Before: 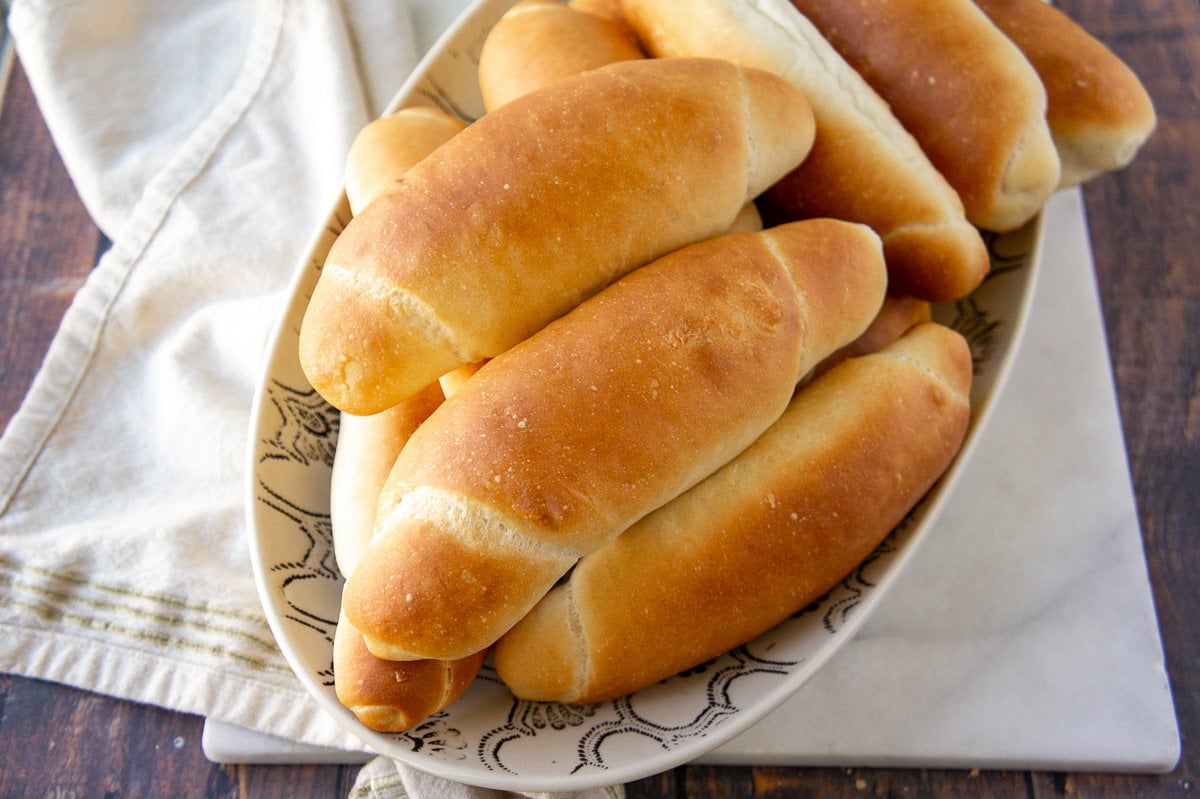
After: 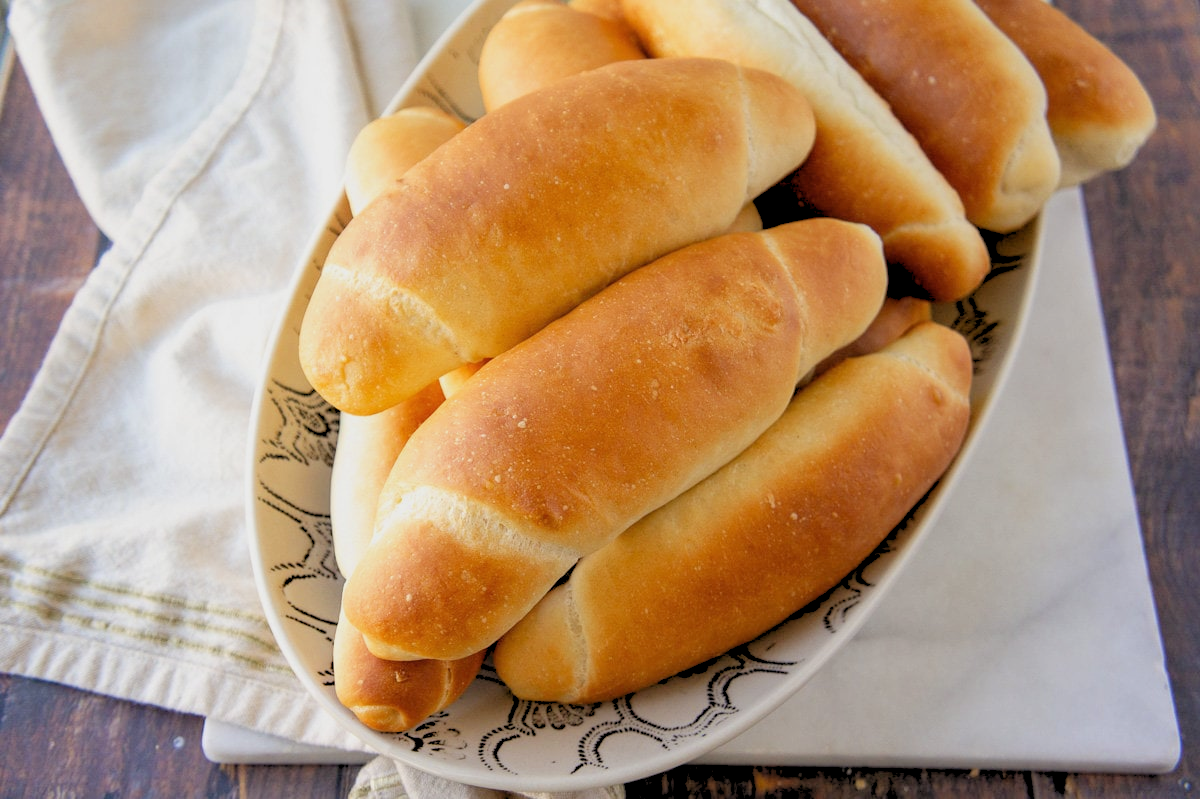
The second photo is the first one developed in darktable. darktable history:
rgb levels: preserve colors sum RGB, levels [[0.038, 0.433, 0.934], [0, 0.5, 1], [0, 0.5, 1]]
color zones: curves: ch0 [(0.068, 0.464) (0.25, 0.5) (0.48, 0.508) (0.75, 0.536) (0.886, 0.476) (0.967, 0.456)]; ch1 [(0.066, 0.456) (0.25, 0.5) (0.616, 0.508) (0.746, 0.56) (0.934, 0.444)]
